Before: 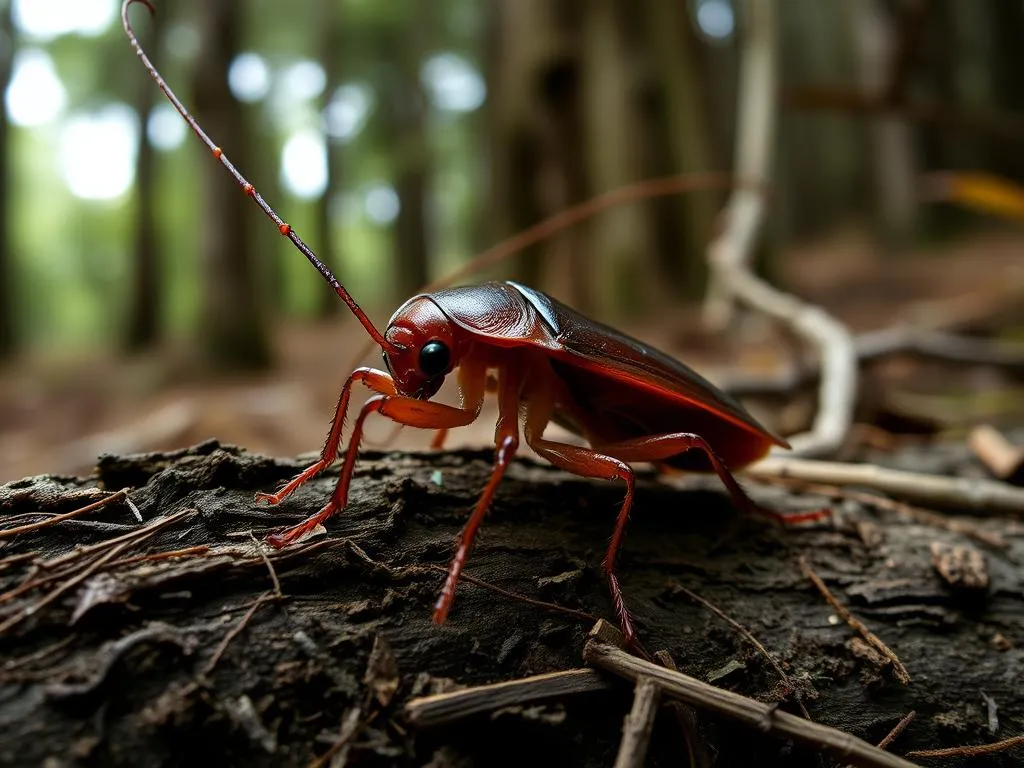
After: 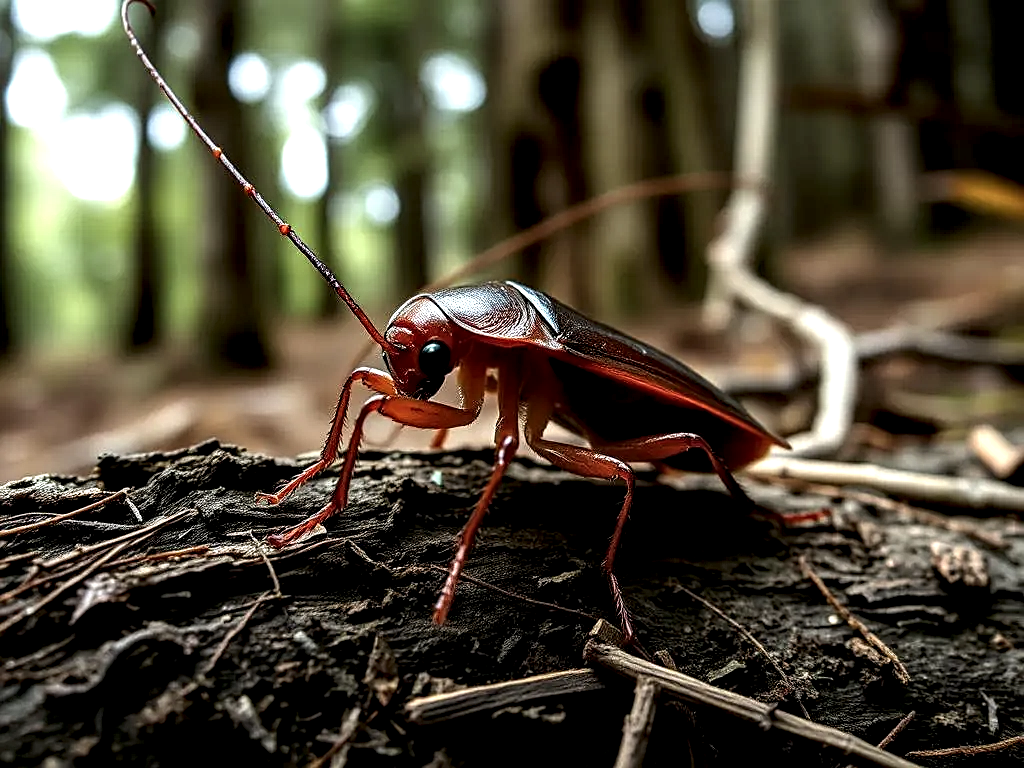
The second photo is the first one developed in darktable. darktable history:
sharpen: on, module defaults
local contrast: highlights 80%, shadows 57%, detail 175%, midtone range 0.602
